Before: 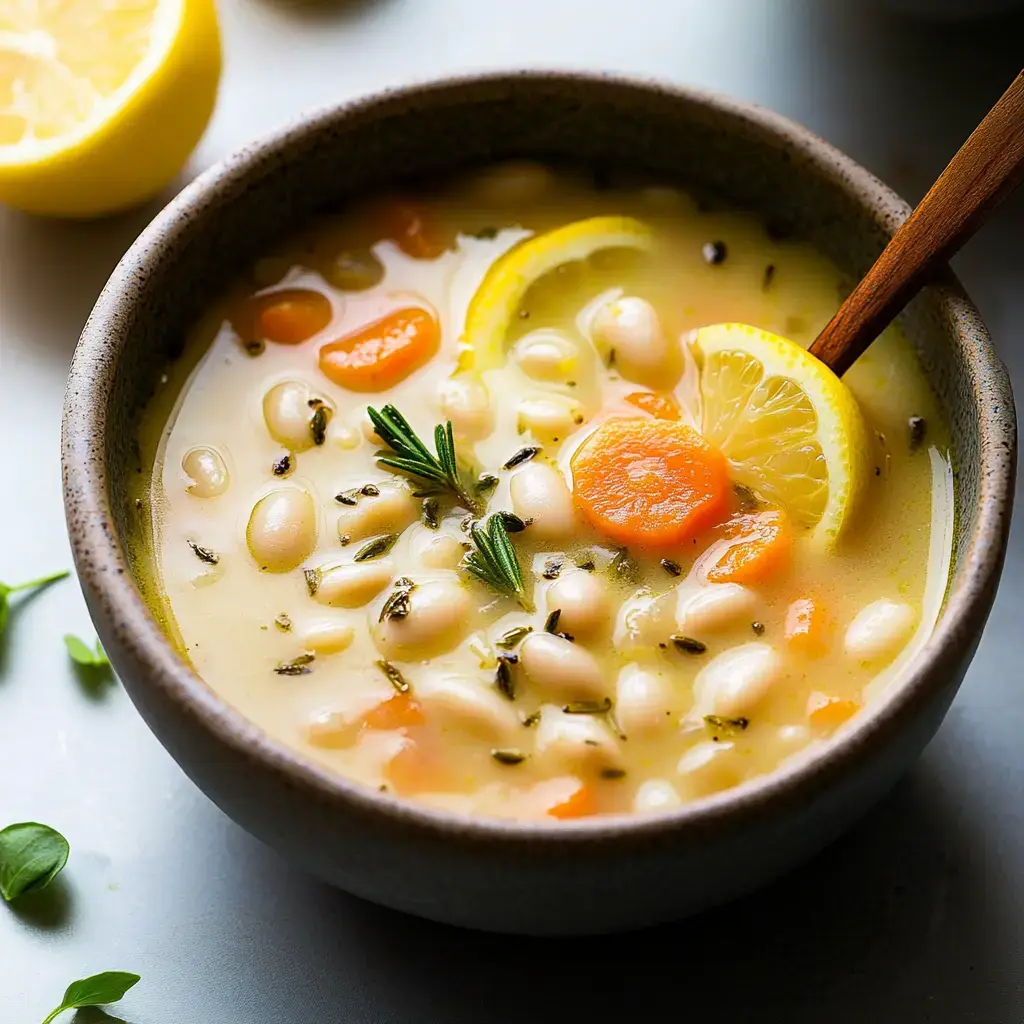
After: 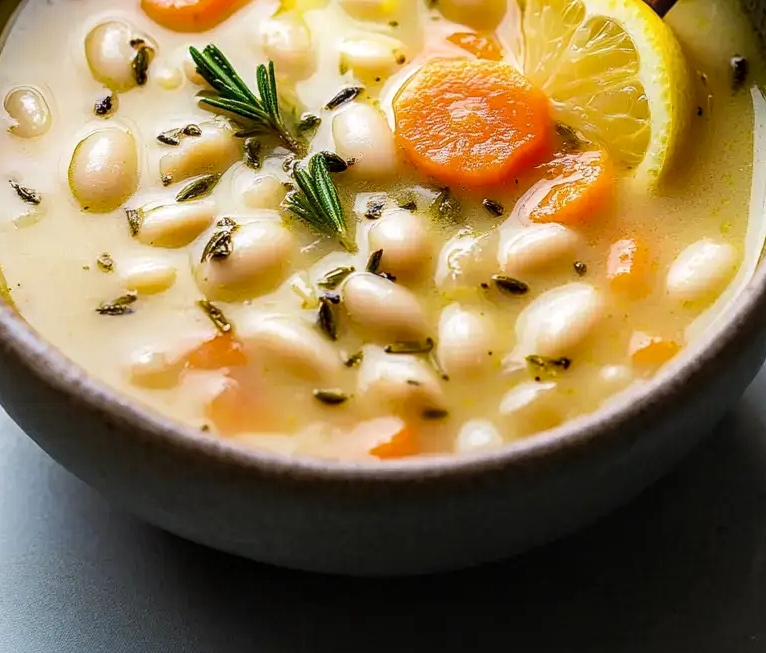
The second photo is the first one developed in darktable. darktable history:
crop and rotate: left 17.48%, top 35.248%, right 7.626%, bottom 0.927%
local contrast: detail 130%
